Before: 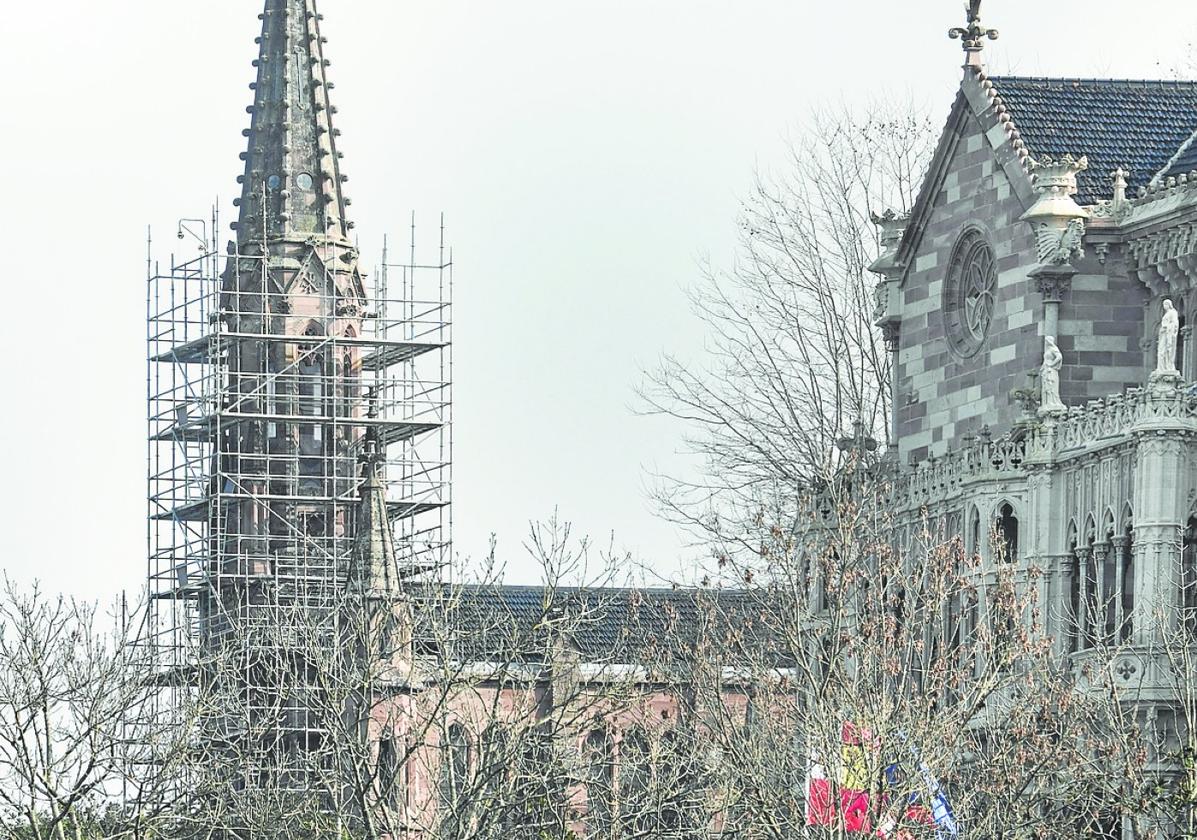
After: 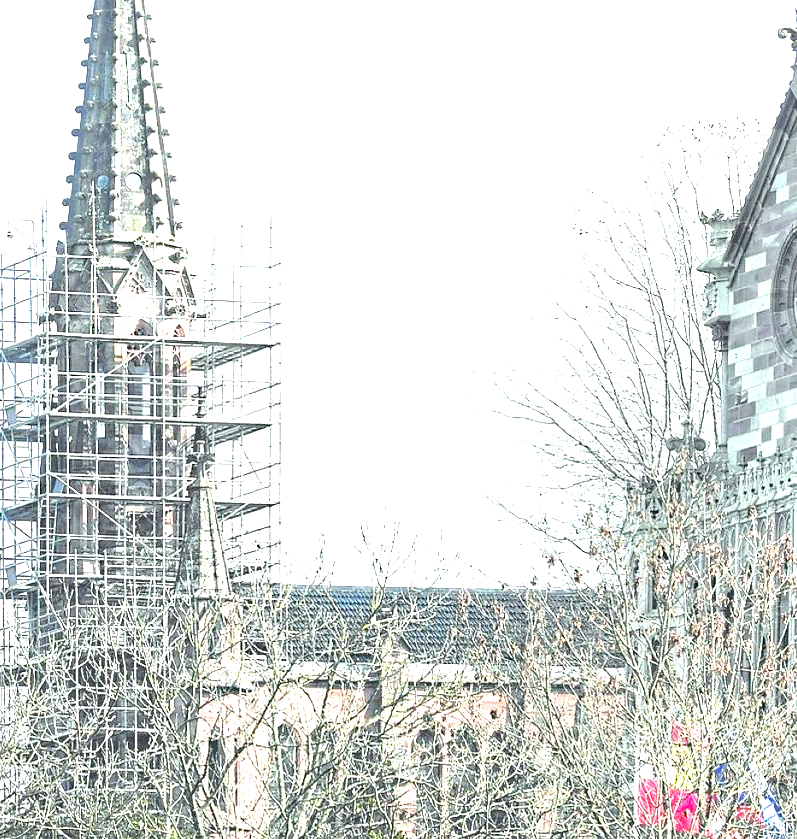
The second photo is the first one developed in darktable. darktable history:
exposure: exposure 1.223 EV, compensate highlight preservation false
haze removal: compatibility mode true, adaptive false
crop and rotate: left 14.292%, right 19.041%
